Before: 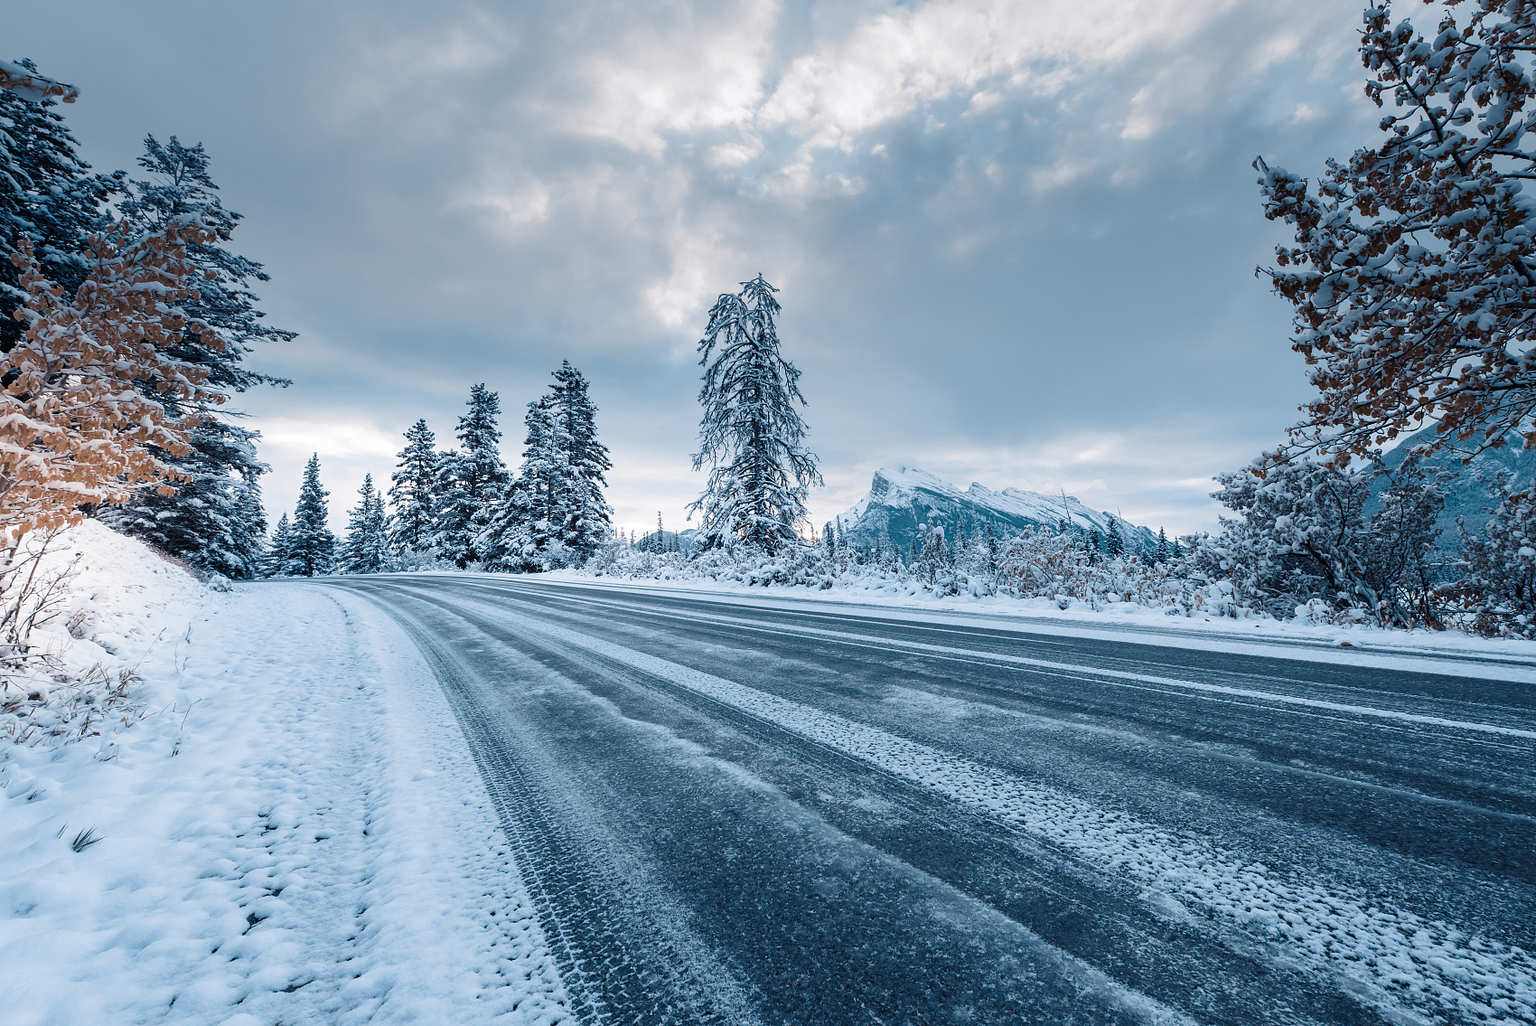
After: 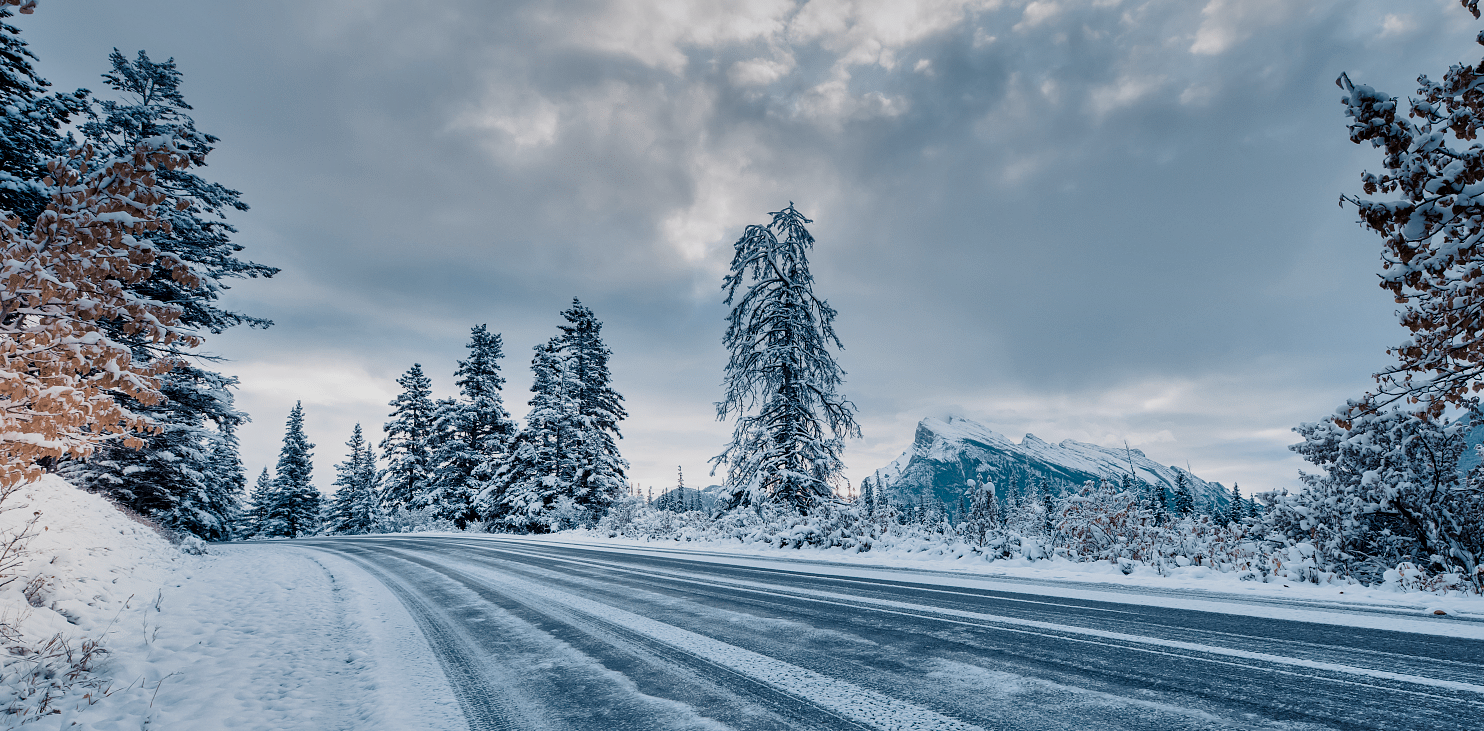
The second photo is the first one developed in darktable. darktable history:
crop: left 2.987%, top 8.886%, right 9.67%, bottom 26.683%
filmic rgb: black relative exposure -7.96 EV, white relative exposure 4.01 EV, hardness 4.2, contrast 0.938, iterations of high-quality reconstruction 10
shadows and highlights: shadows 59.57, soften with gaussian
local contrast: mode bilateral grid, contrast 20, coarseness 50, detail 147%, midtone range 0.2
